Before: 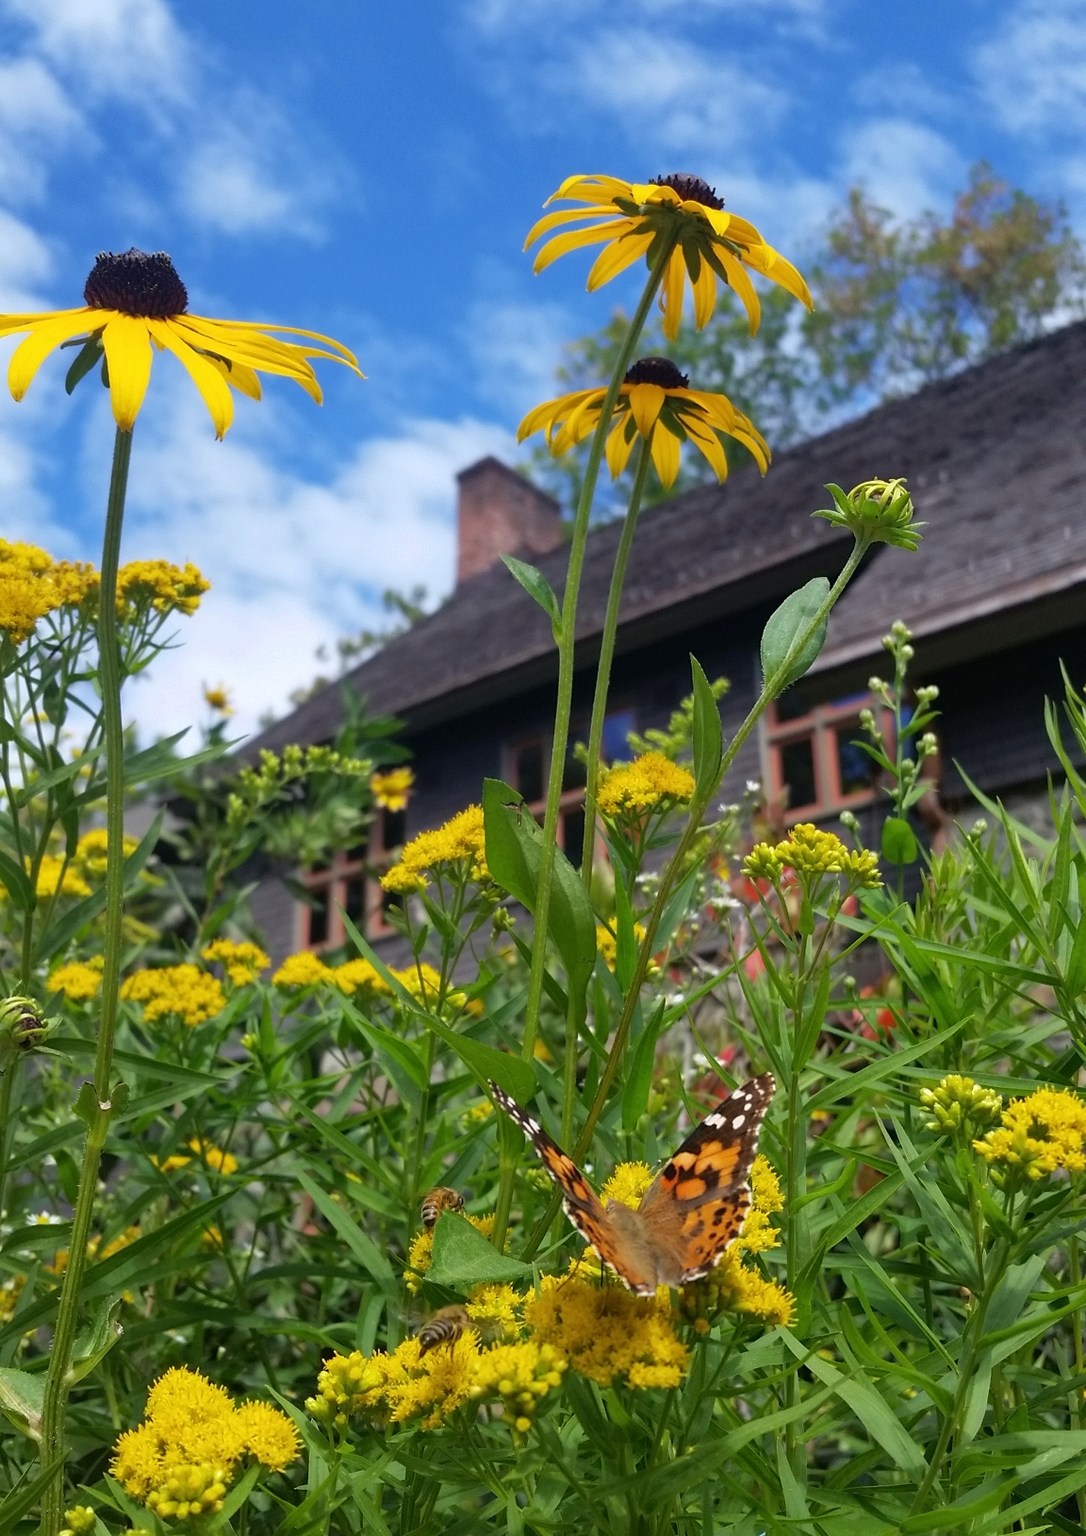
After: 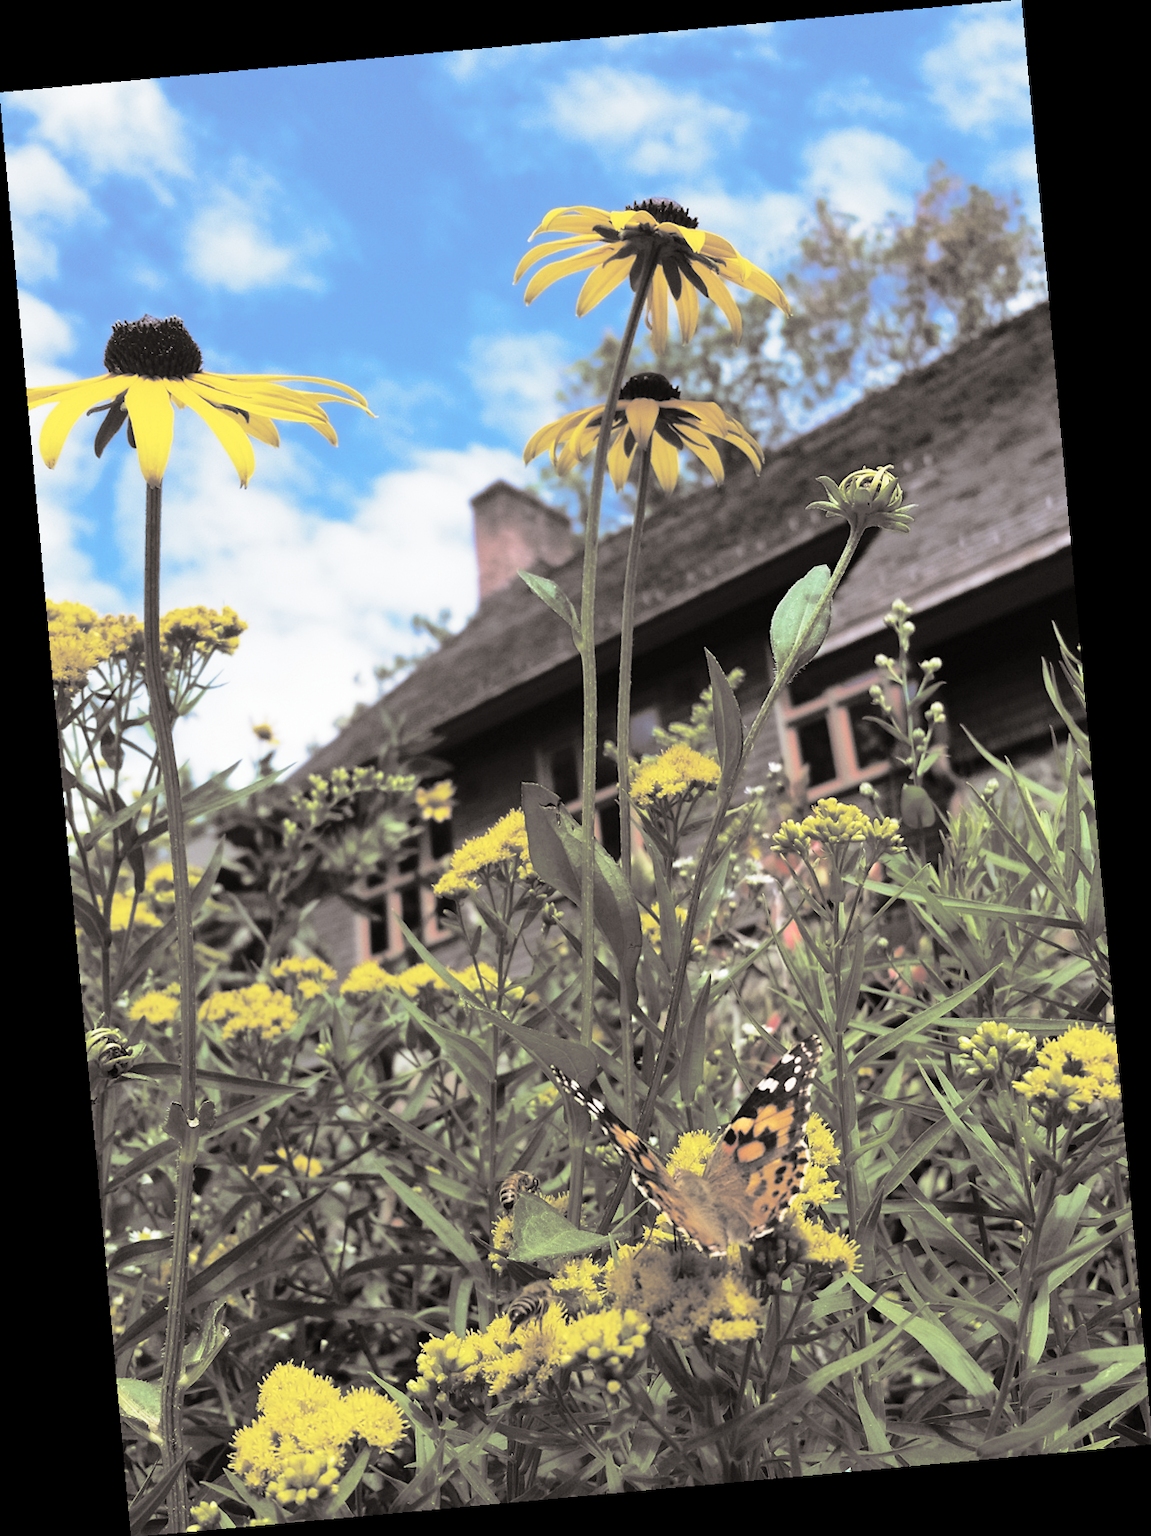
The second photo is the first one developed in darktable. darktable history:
velvia: strength 17%
rotate and perspective: rotation -5.2°, automatic cropping off
base curve: curves: ch0 [(0, 0) (0.028, 0.03) (0.121, 0.232) (0.46, 0.748) (0.859, 0.968) (1, 1)], preserve colors none
split-toning: shadows › hue 26°, shadows › saturation 0.09, highlights › hue 40°, highlights › saturation 0.18, balance -63, compress 0%
